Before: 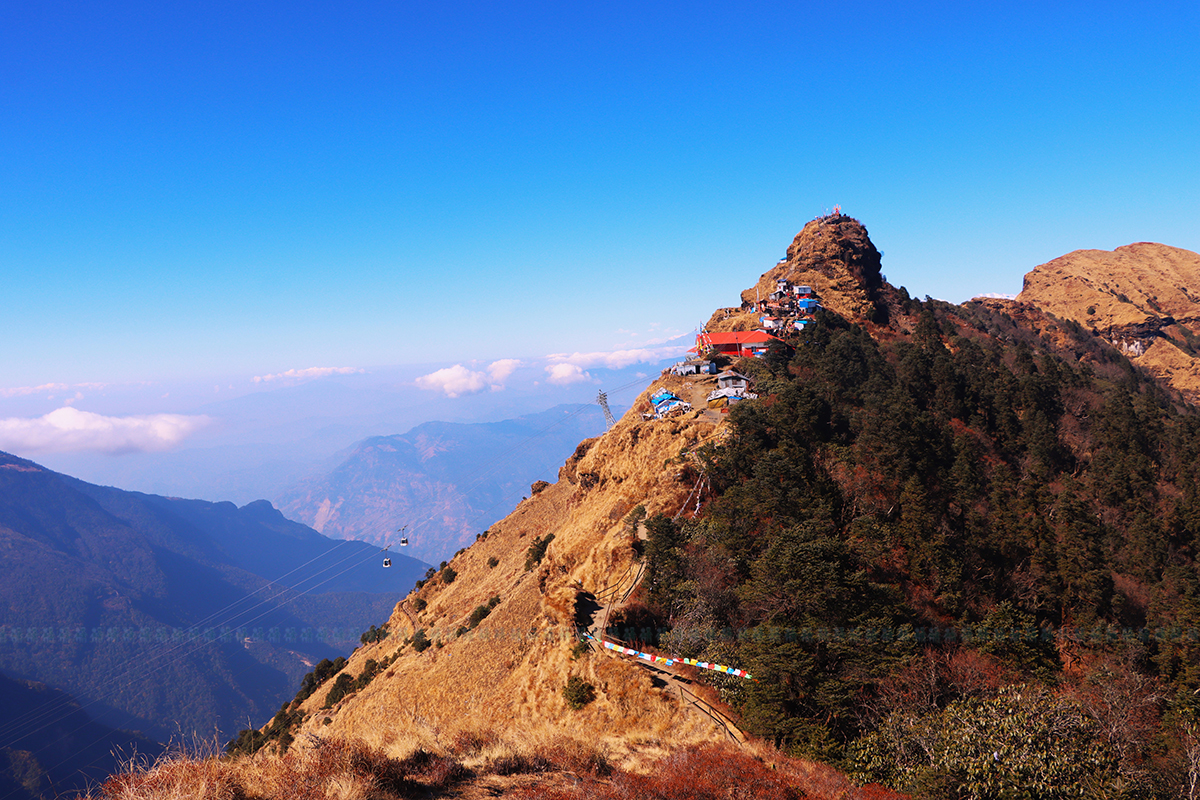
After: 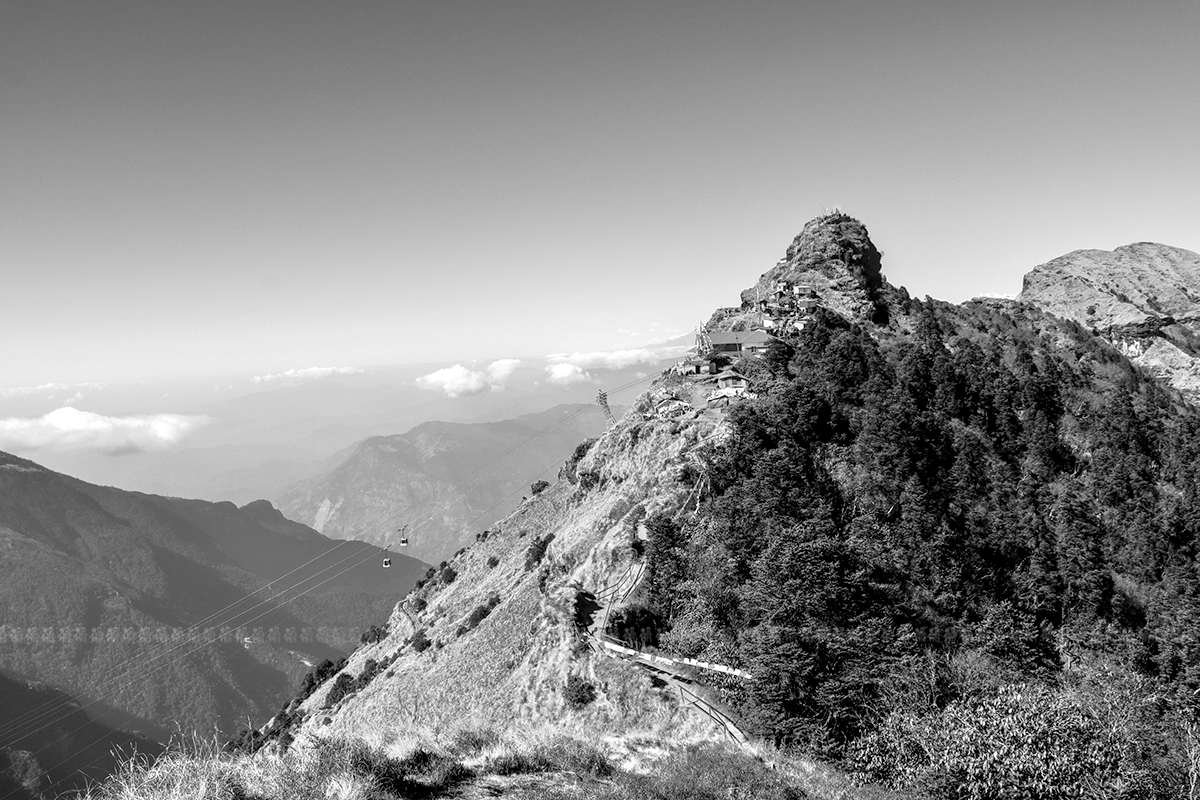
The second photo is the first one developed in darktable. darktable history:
local contrast: highlights 59%, detail 145%
contrast brightness saturation: contrast 0.1, brightness 0.03, saturation 0.09
tone equalizer: -7 EV 0.15 EV, -6 EV 0.6 EV, -5 EV 1.15 EV, -4 EV 1.33 EV, -3 EV 1.15 EV, -2 EV 0.6 EV, -1 EV 0.15 EV, mask exposure compensation -0.5 EV
monochrome: a 2.21, b -1.33, size 2.2
